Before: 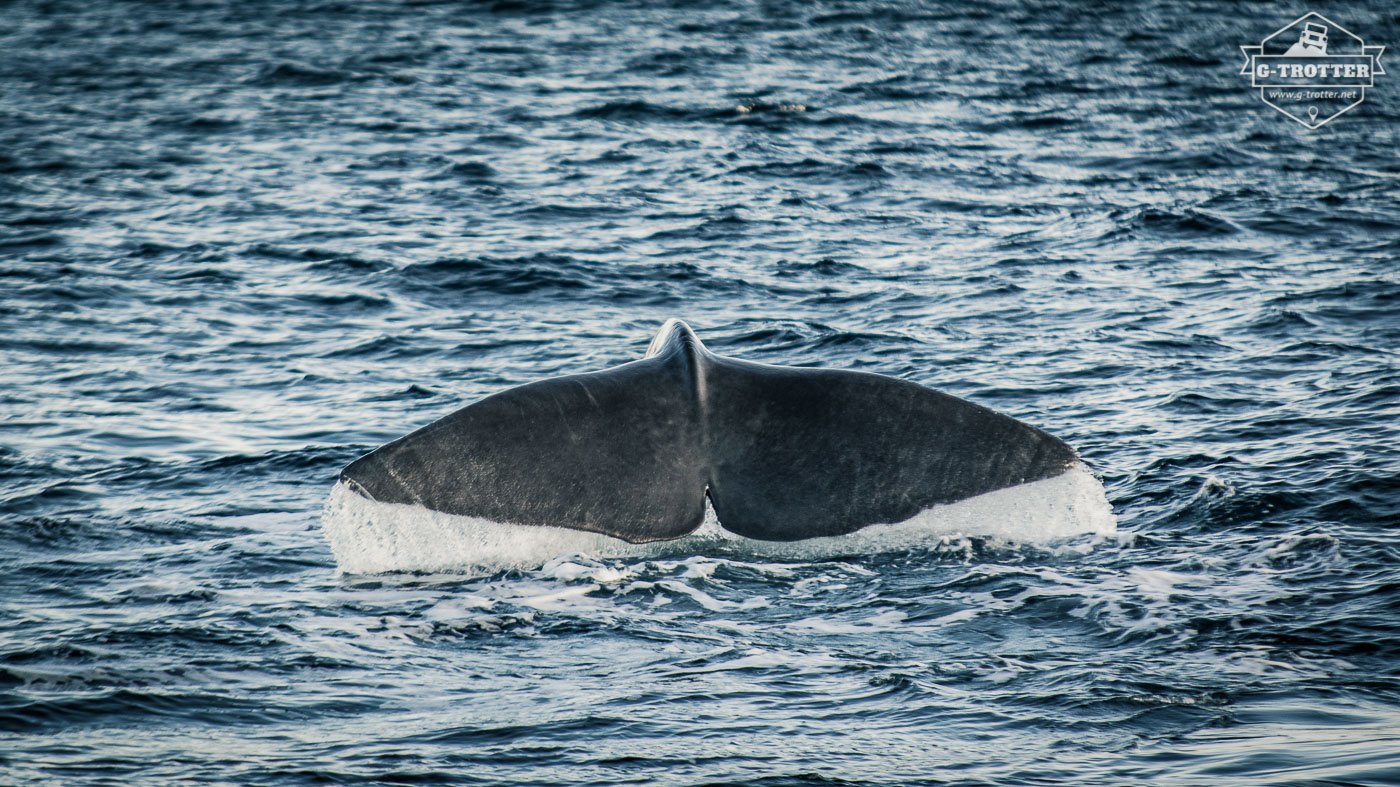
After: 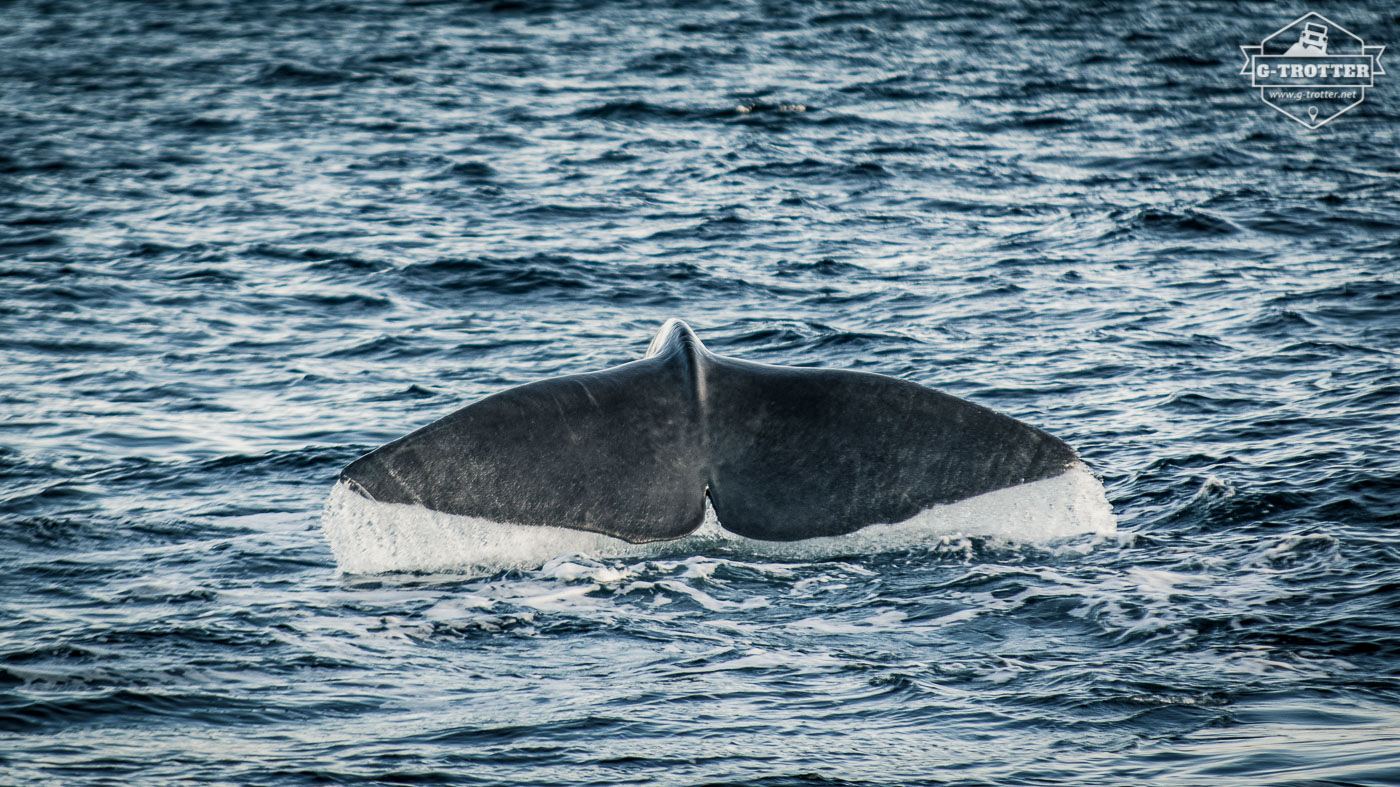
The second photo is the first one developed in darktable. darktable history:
local contrast: highlights 101%, shadows 97%, detail 119%, midtone range 0.2
shadows and highlights: shadows 32.4, highlights -32.82, soften with gaussian
